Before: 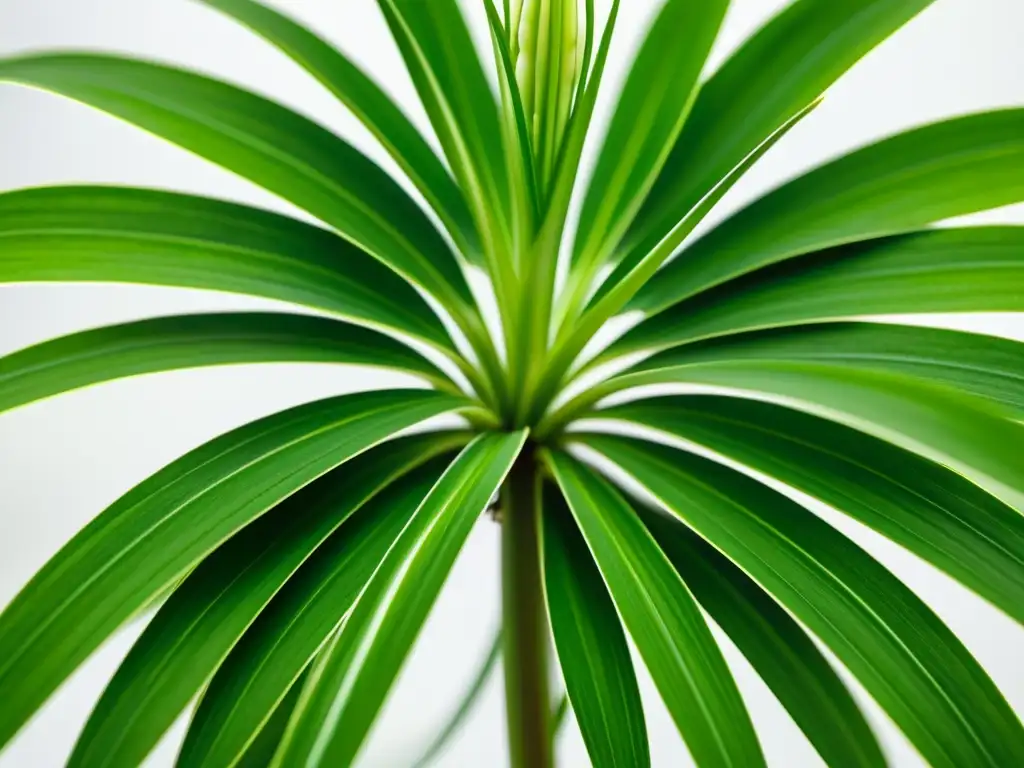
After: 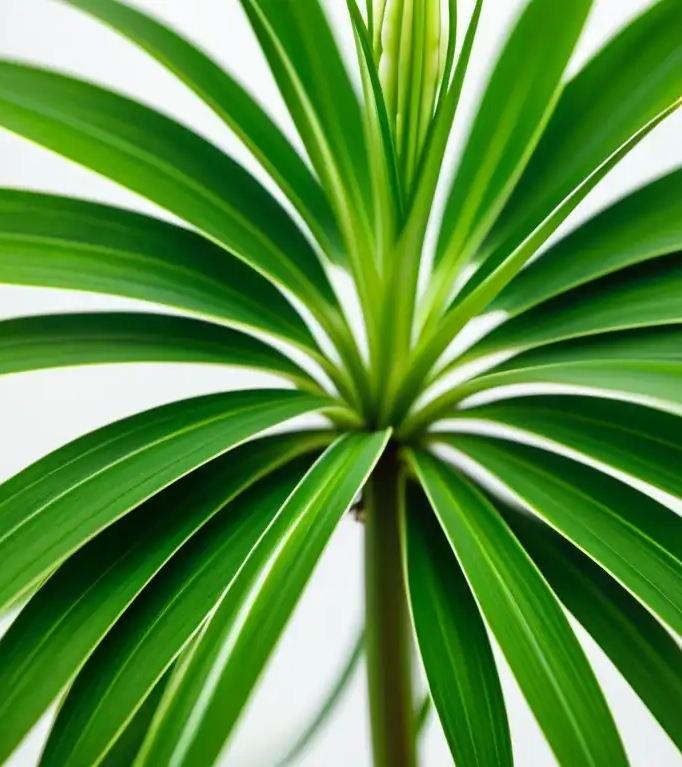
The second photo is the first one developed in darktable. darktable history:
crop and rotate: left 13.462%, right 19.875%
